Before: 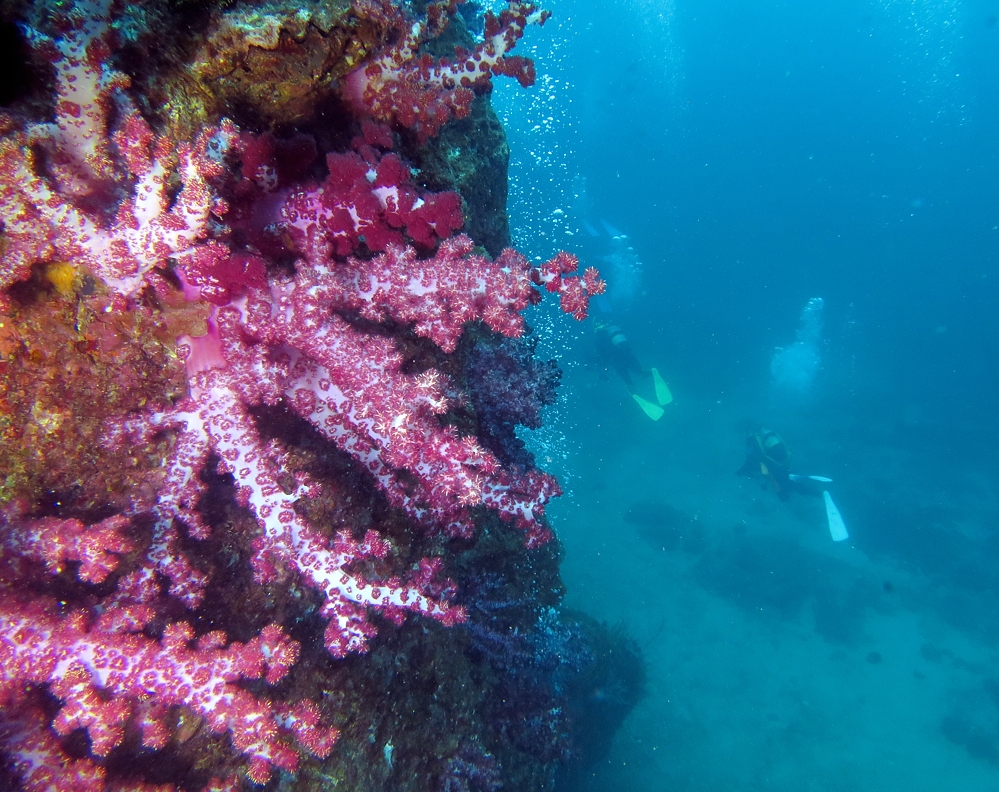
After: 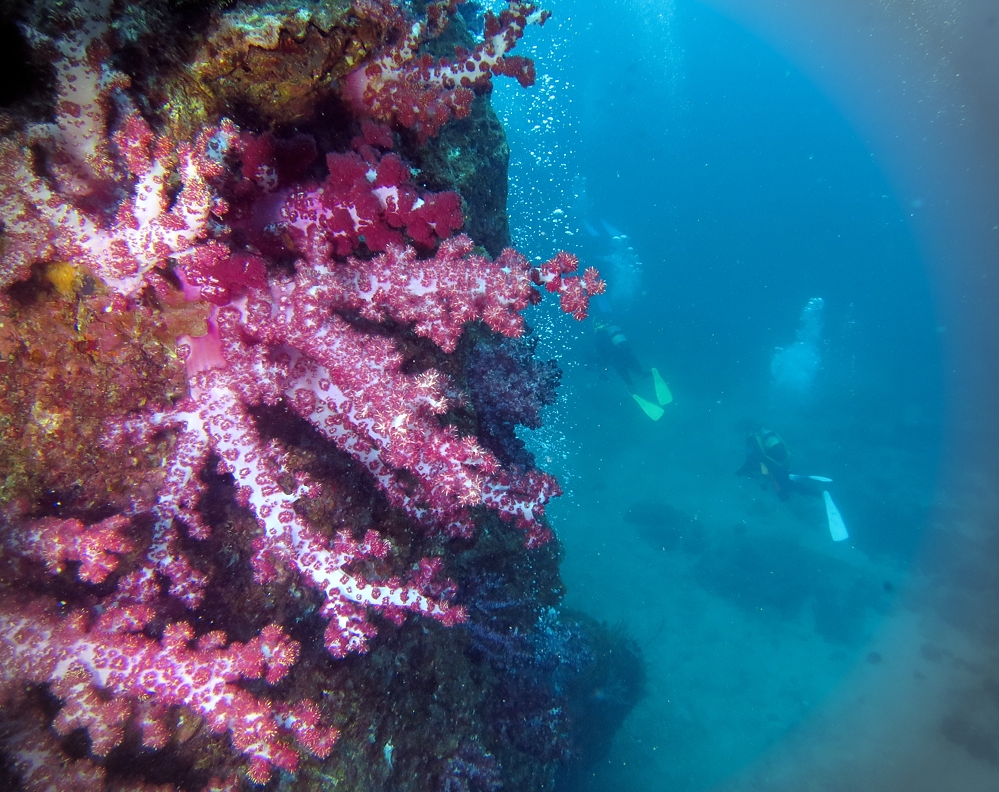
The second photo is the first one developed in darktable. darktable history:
vignetting: fall-off start 88.03%, fall-off radius 24.9%
